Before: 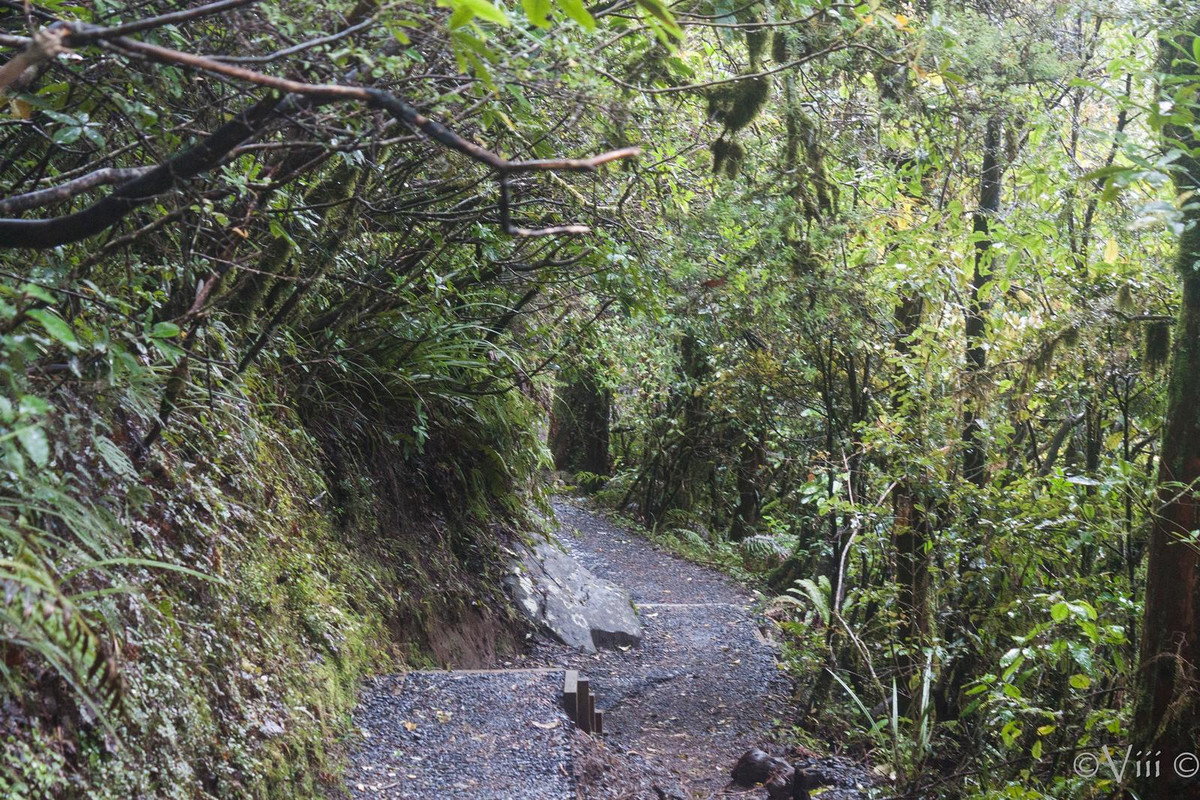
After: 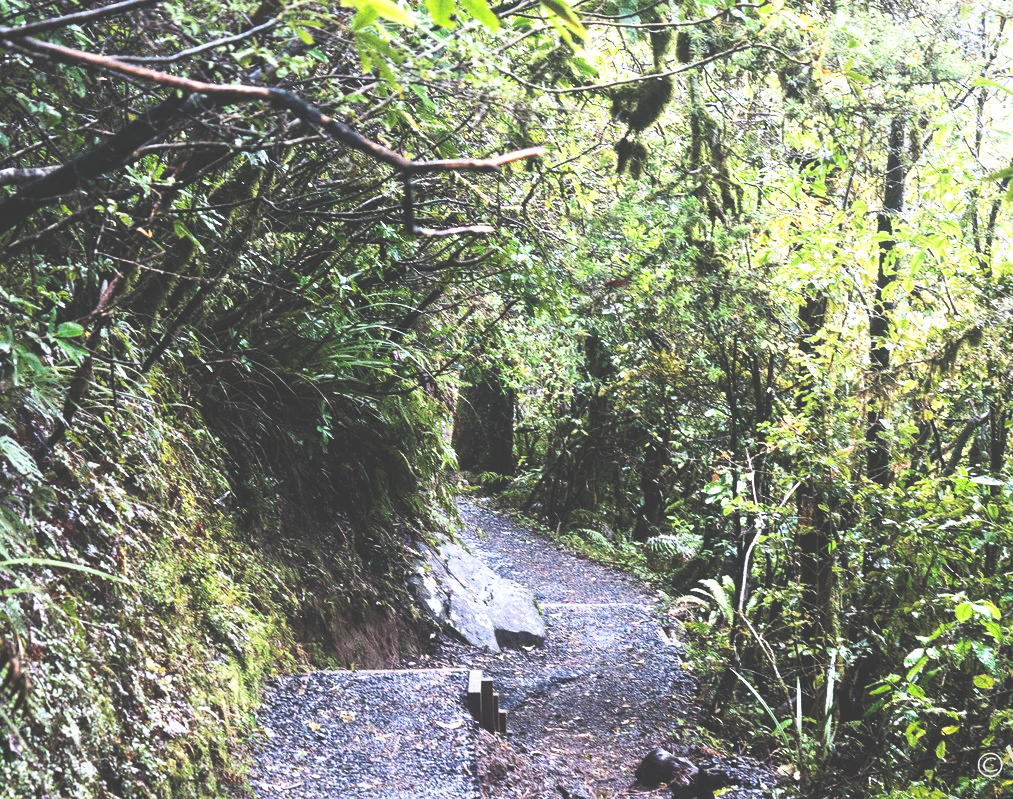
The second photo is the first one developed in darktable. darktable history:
color balance rgb: shadows lift › luminance -4.815%, shadows lift › chroma 1.083%, shadows lift › hue 218.66°, perceptual saturation grading › global saturation 0.457%, perceptual saturation grading › highlights -19.794%, perceptual saturation grading › shadows 19.5%, perceptual brilliance grading › highlights 10.935%, perceptual brilliance grading › shadows -10.854%, global vibrance 10.863%
tone curve: curves: ch0 [(0, 0) (0.004, 0.001) (0.133, 0.112) (0.325, 0.362) (0.832, 0.893) (1, 1)], color space Lab, independent channels, preserve colors none
levels: mode automatic, white 99.9%
base curve: curves: ch0 [(0, 0.036) (0.007, 0.037) (0.604, 0.887) (1, 1)], preserve colors none
crop: left 8.004%, right 7.524%
